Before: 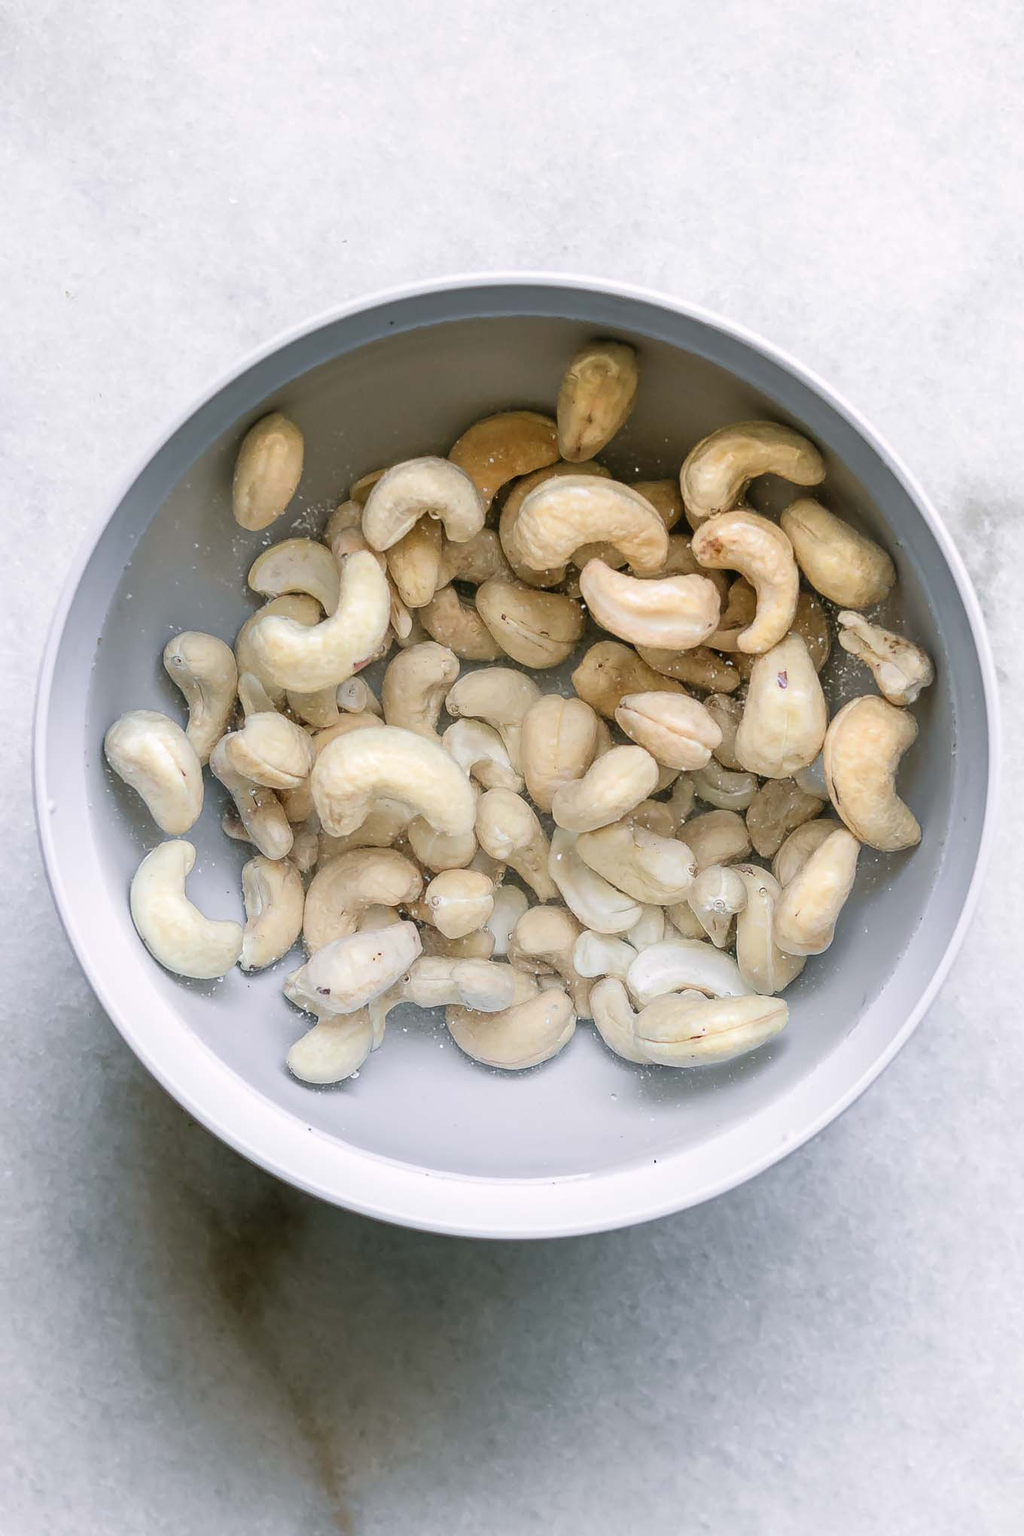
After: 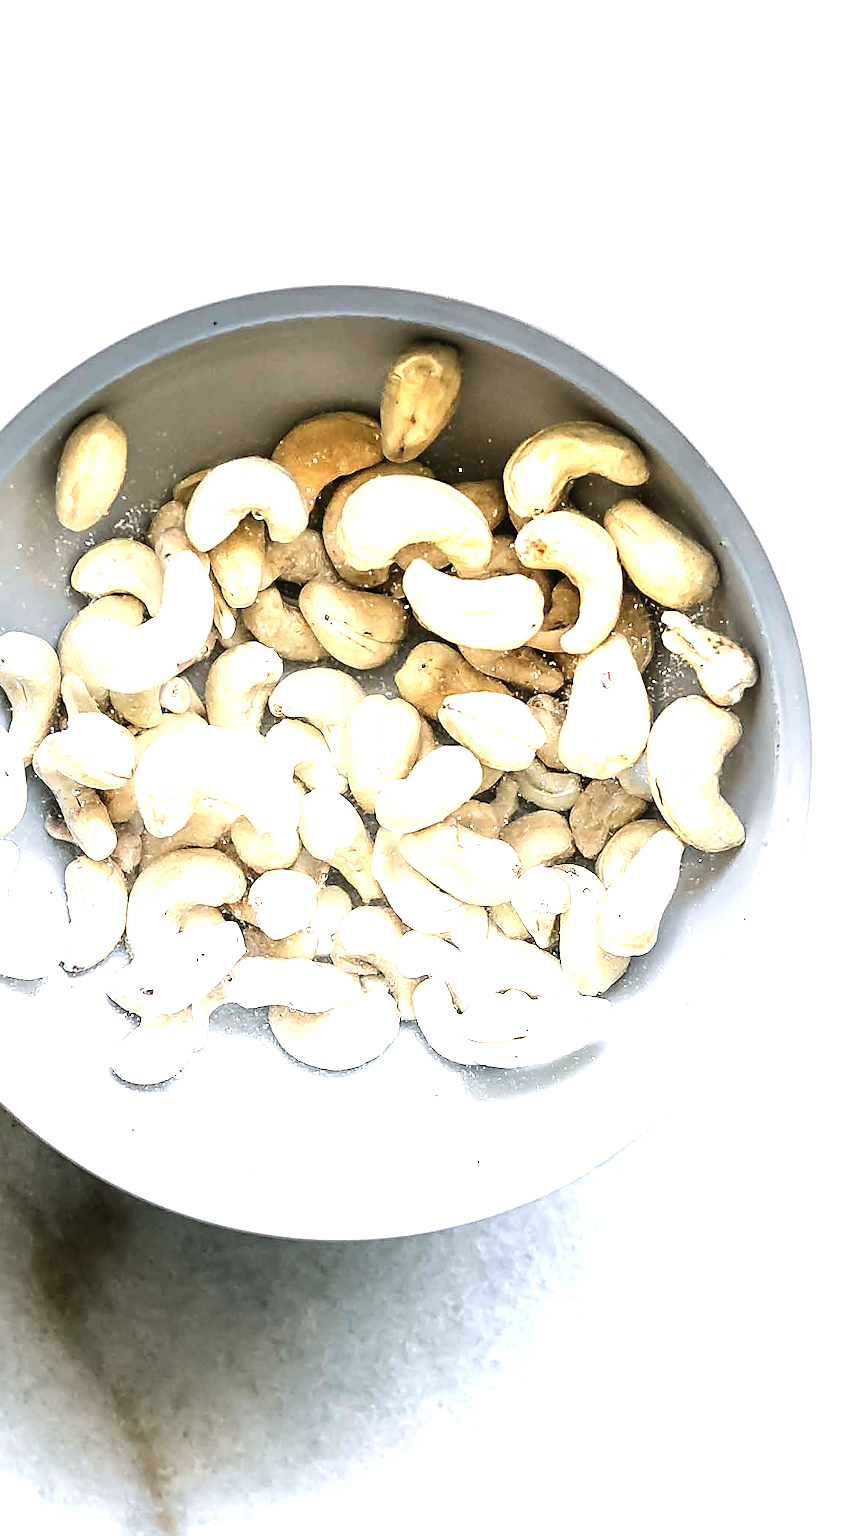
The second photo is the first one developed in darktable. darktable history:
tone equalizer: -8 EV -1.08 EV, -7 EV -1.02 EV, -6 EV -0.876 EV, -5 EV -0.56 EV, -3 EV 0.583 EV, -2 EV 0.853 EV, -1 EV 0.992 EV, +0 EV 1.07 EV, edges refinement/feathering 500, mask exposure compensation -1.57 EV, preserve details no
exposure: black level correction 0, exposure 0.691 EV, compensate highlight preservation false
sharpen: on, module defaults
shadows and highlights: radius 334.89, shadows 63.61, highlights 5.85, compress 87.74%, soften with gaussian
crop: left 17.334%, bottom 0.04%
